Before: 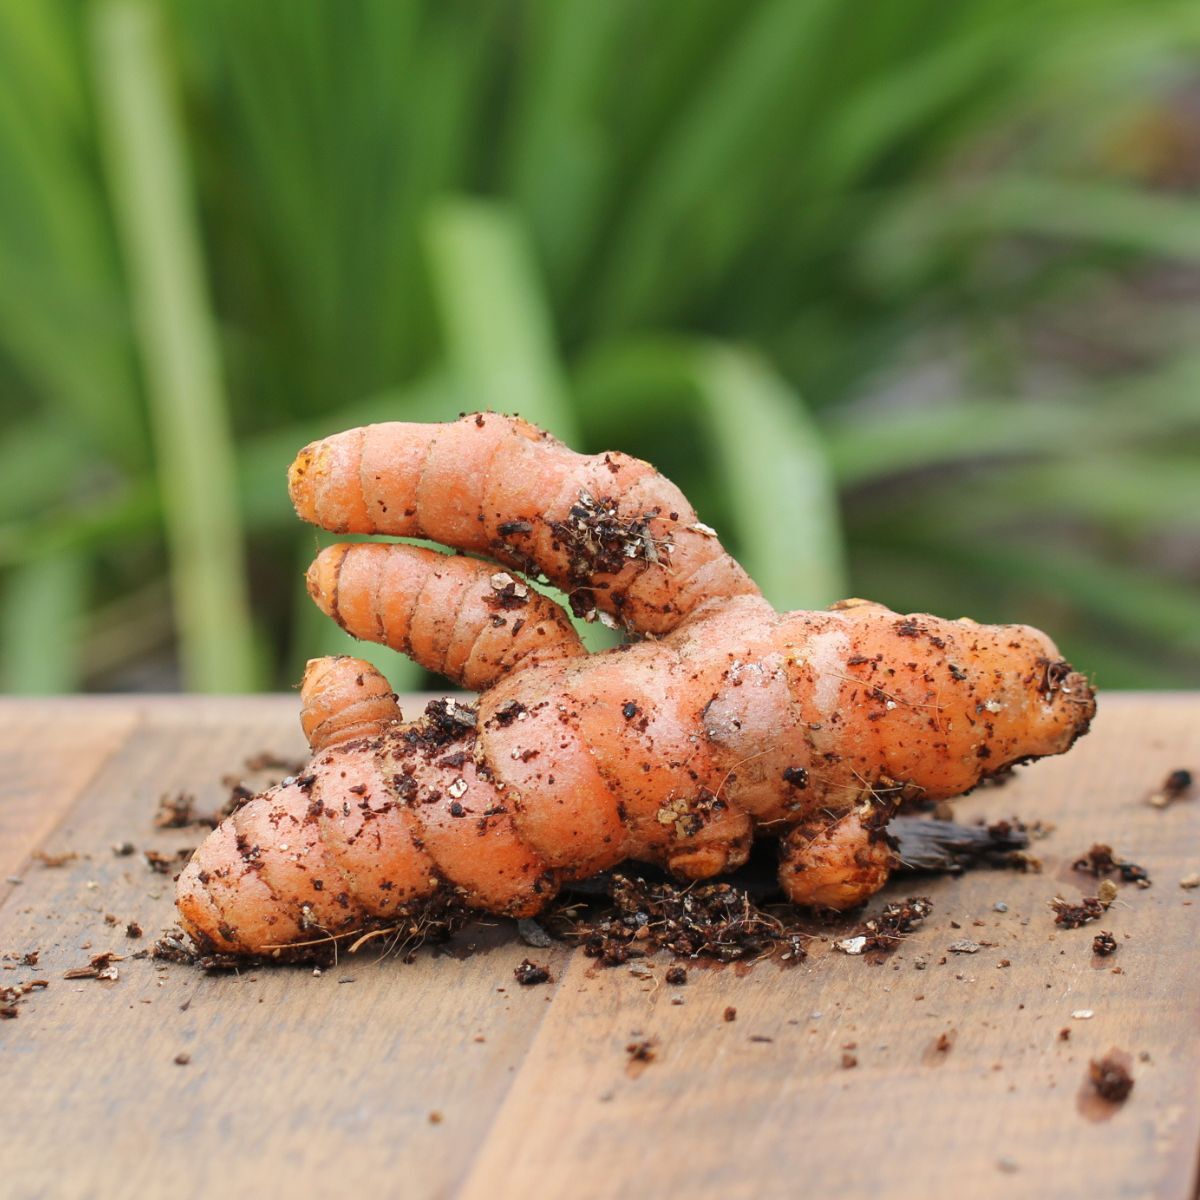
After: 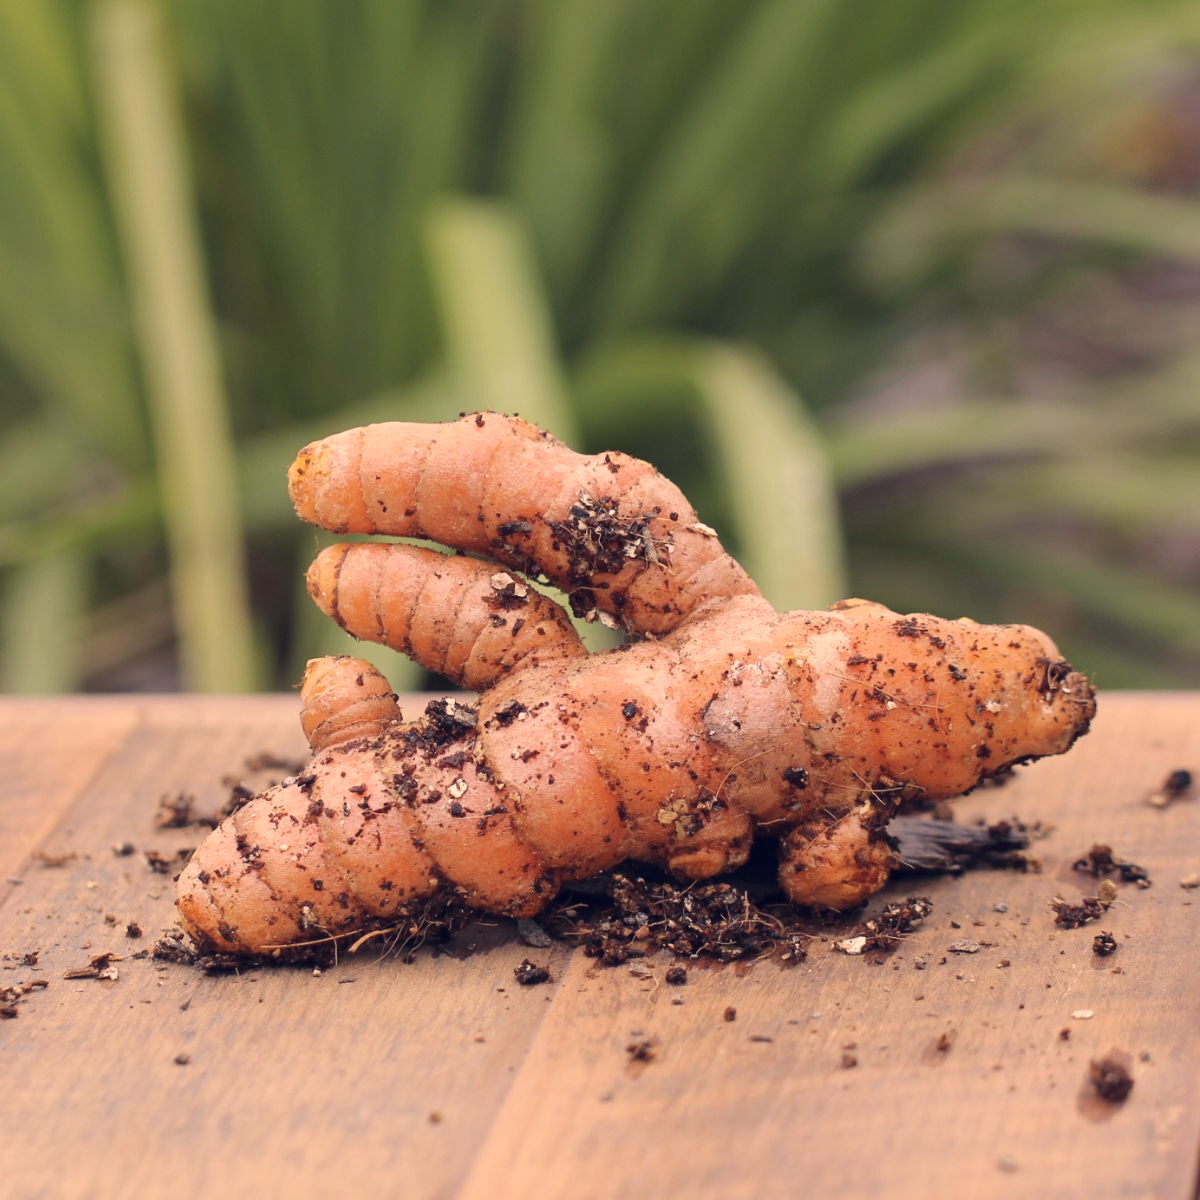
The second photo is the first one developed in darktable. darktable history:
color correction: highlights a* 19.61, highlights b* 26.95, shadows a* 3.42, shadows b* -17.67, saturation 0.735
